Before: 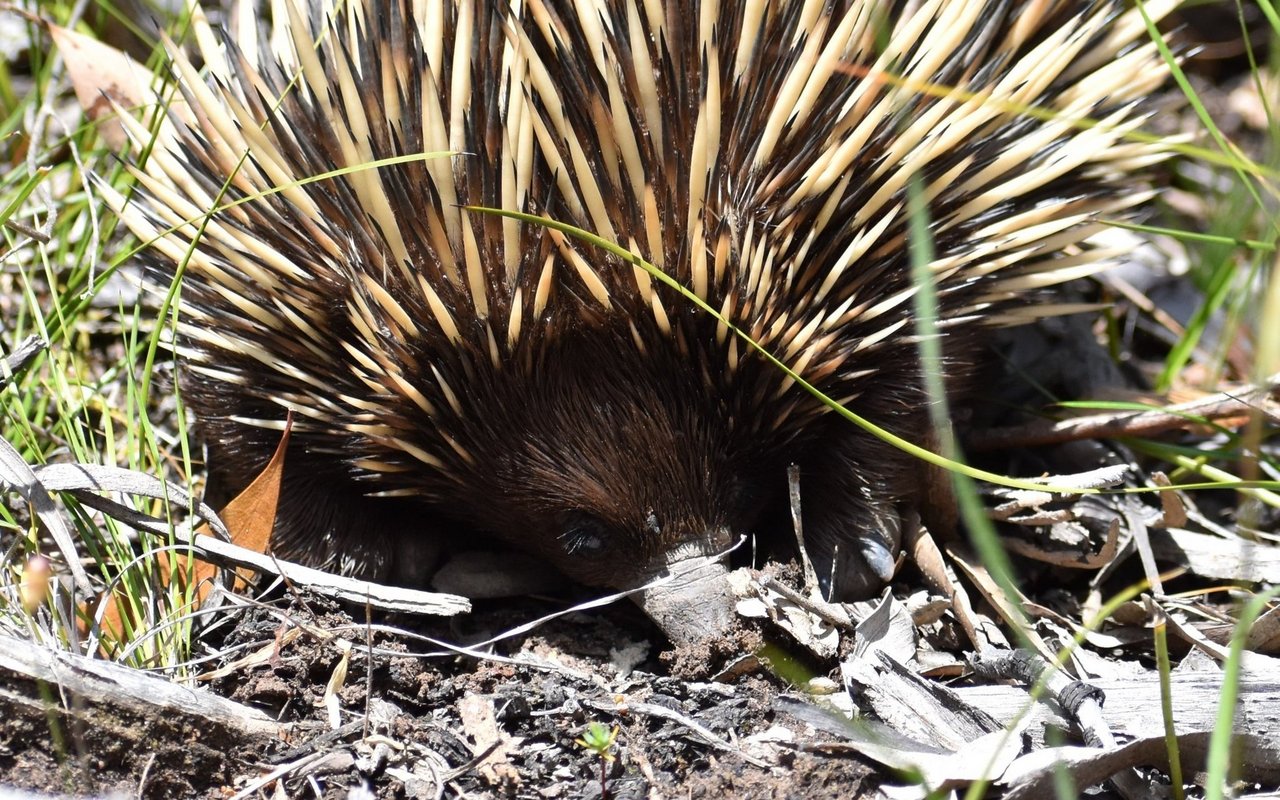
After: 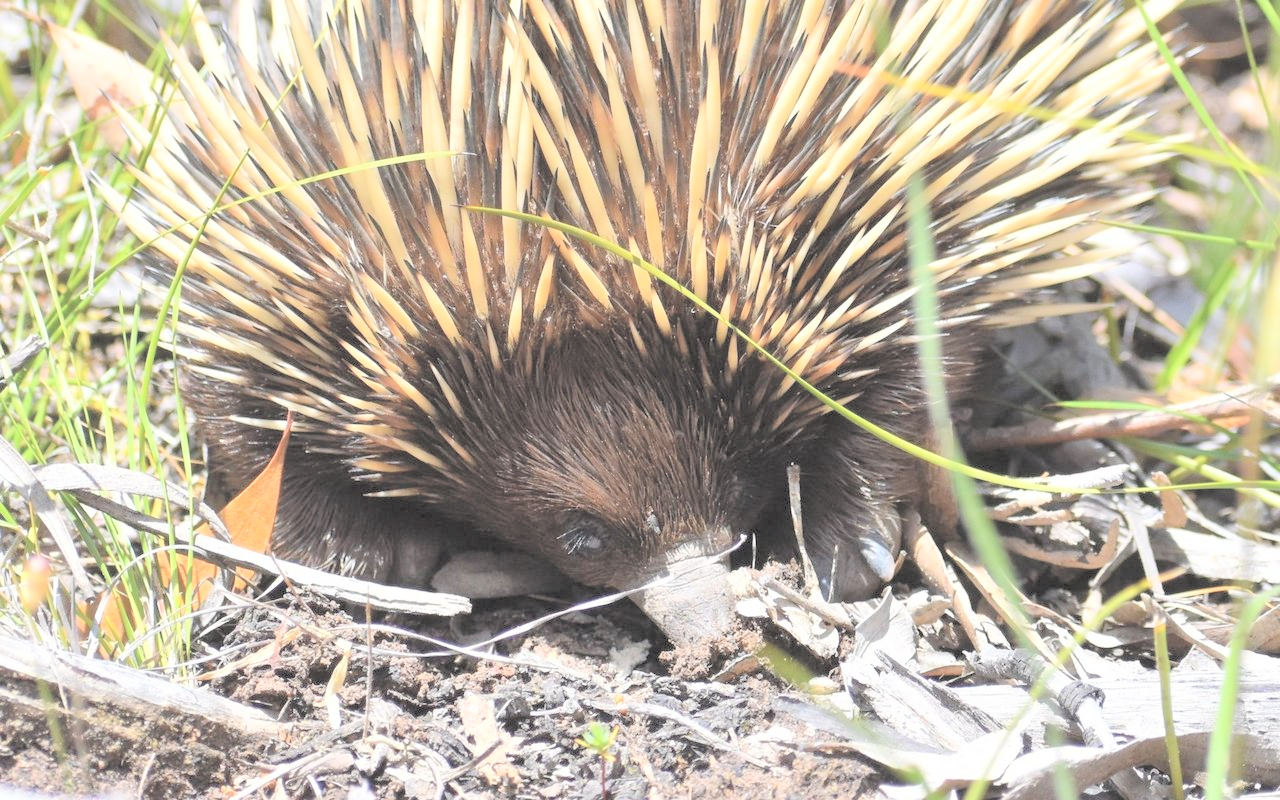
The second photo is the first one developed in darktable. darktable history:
contrast brightness saturation: brightness 0.992
